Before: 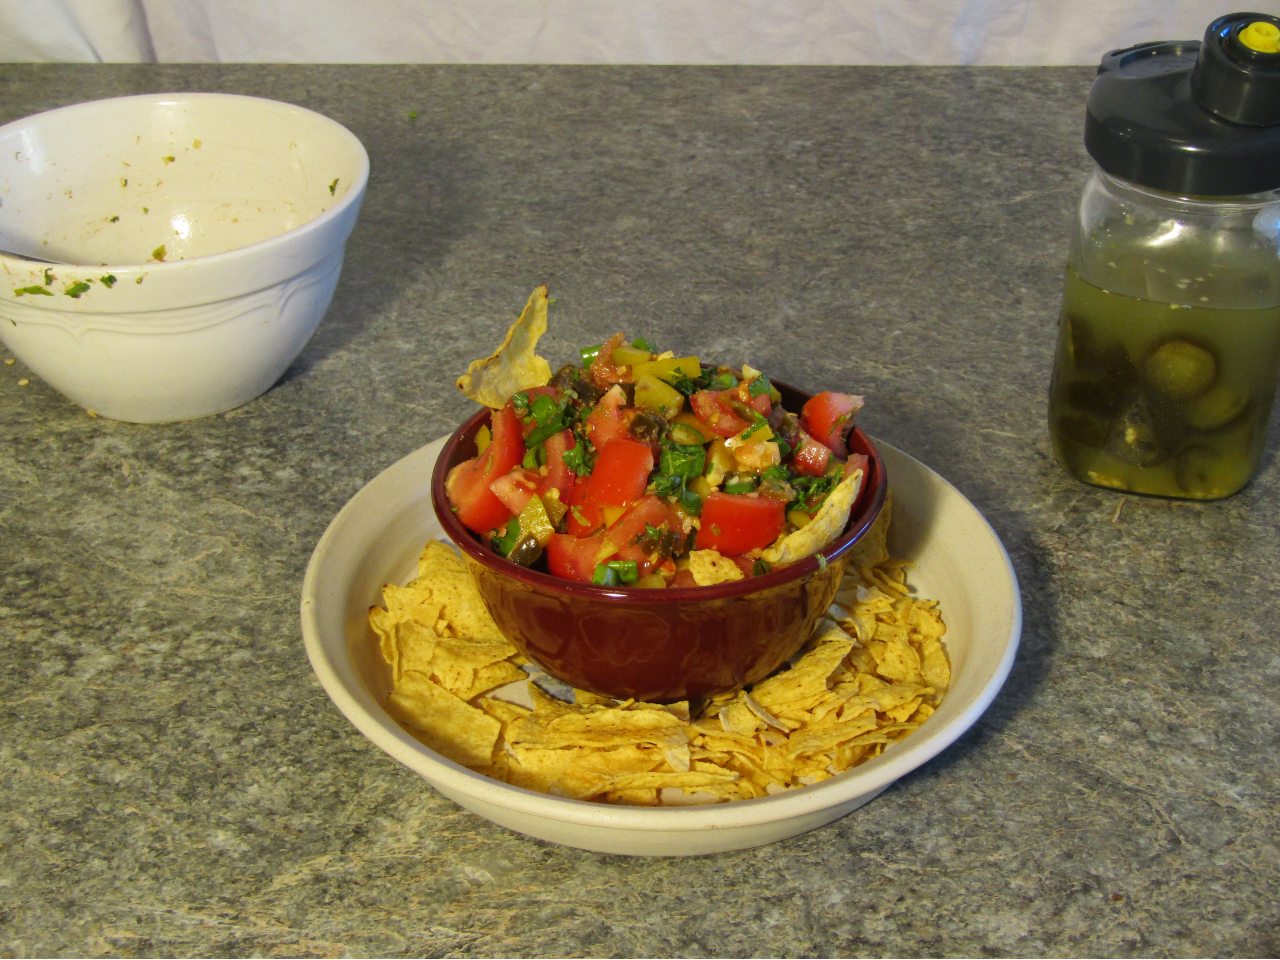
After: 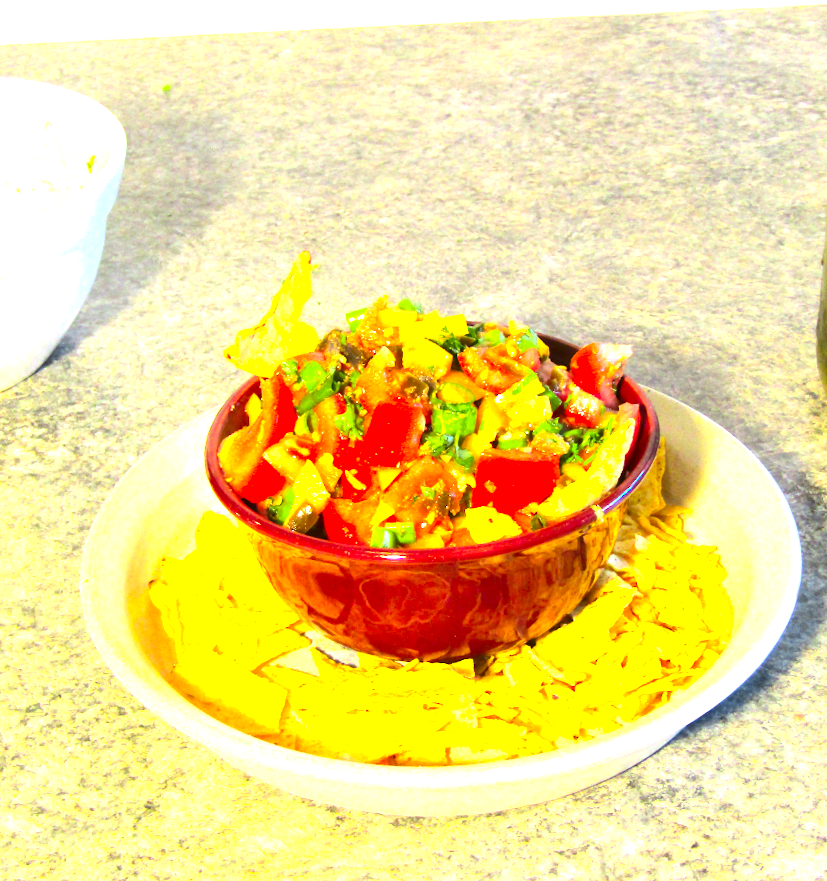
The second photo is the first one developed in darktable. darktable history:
tone equalizer: on, module defaults
exposure: black level correction 0.001, exposure 2.607 EV, compensate exposure bias true, compensate highlight preservation false
contrast brightness saturation: contrast 0.18, saturation 0.3
crop: left 16.899%, right 16.556%
rotate and perspective: rotation -3°, crop left 0.031, crop right 0.968, crop top 0.07, crop bottom 0.93
